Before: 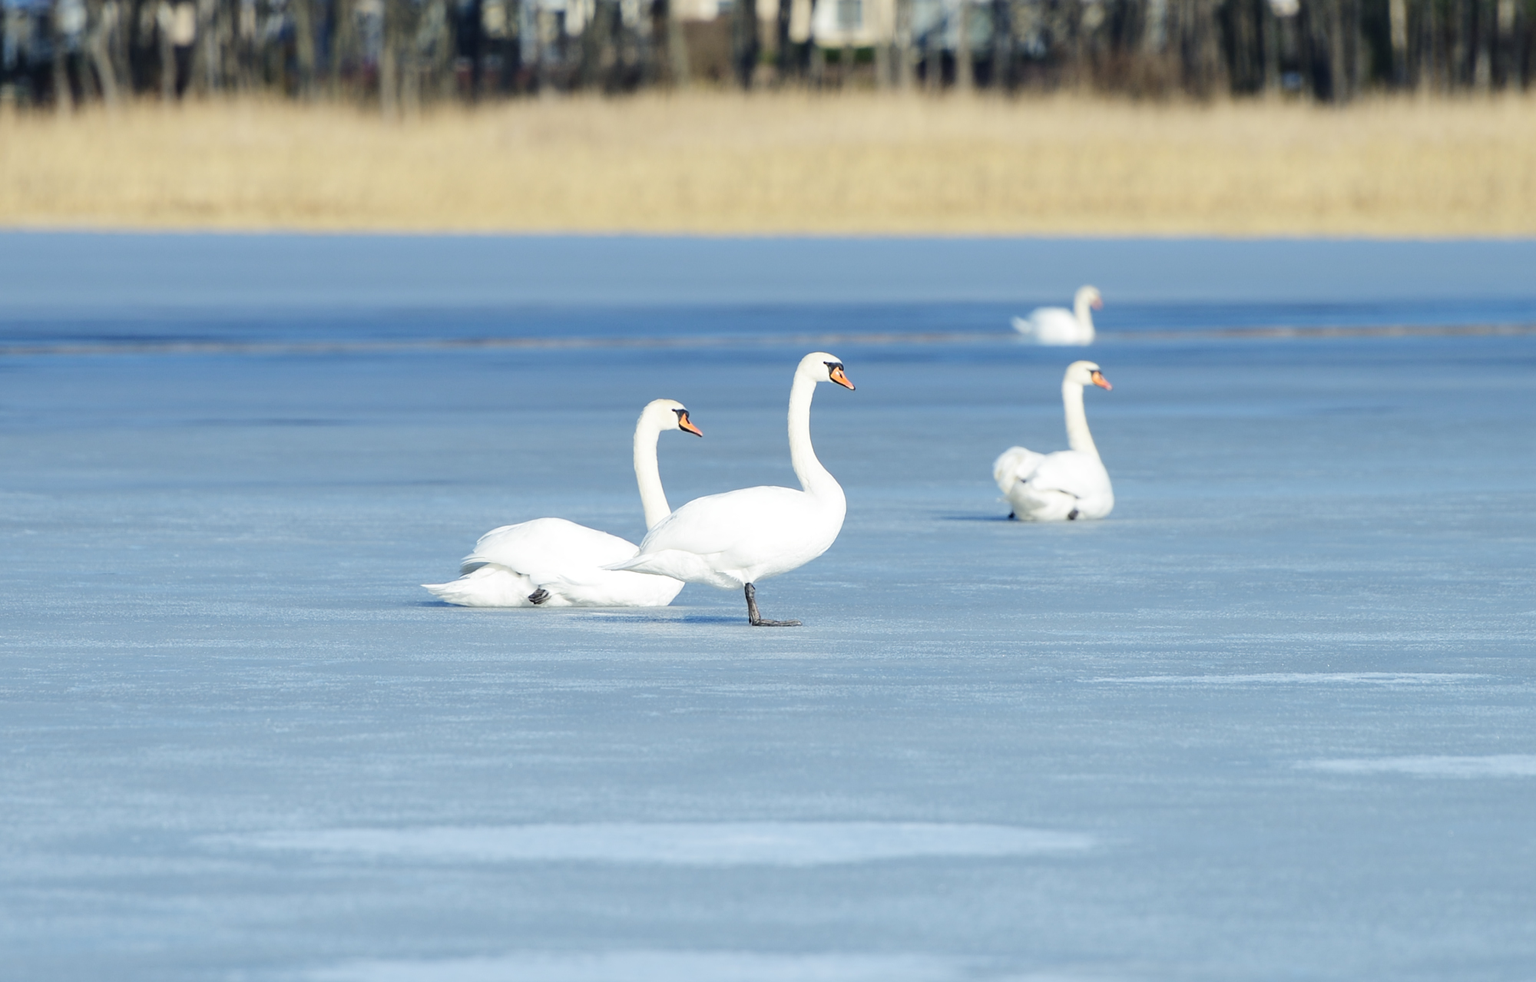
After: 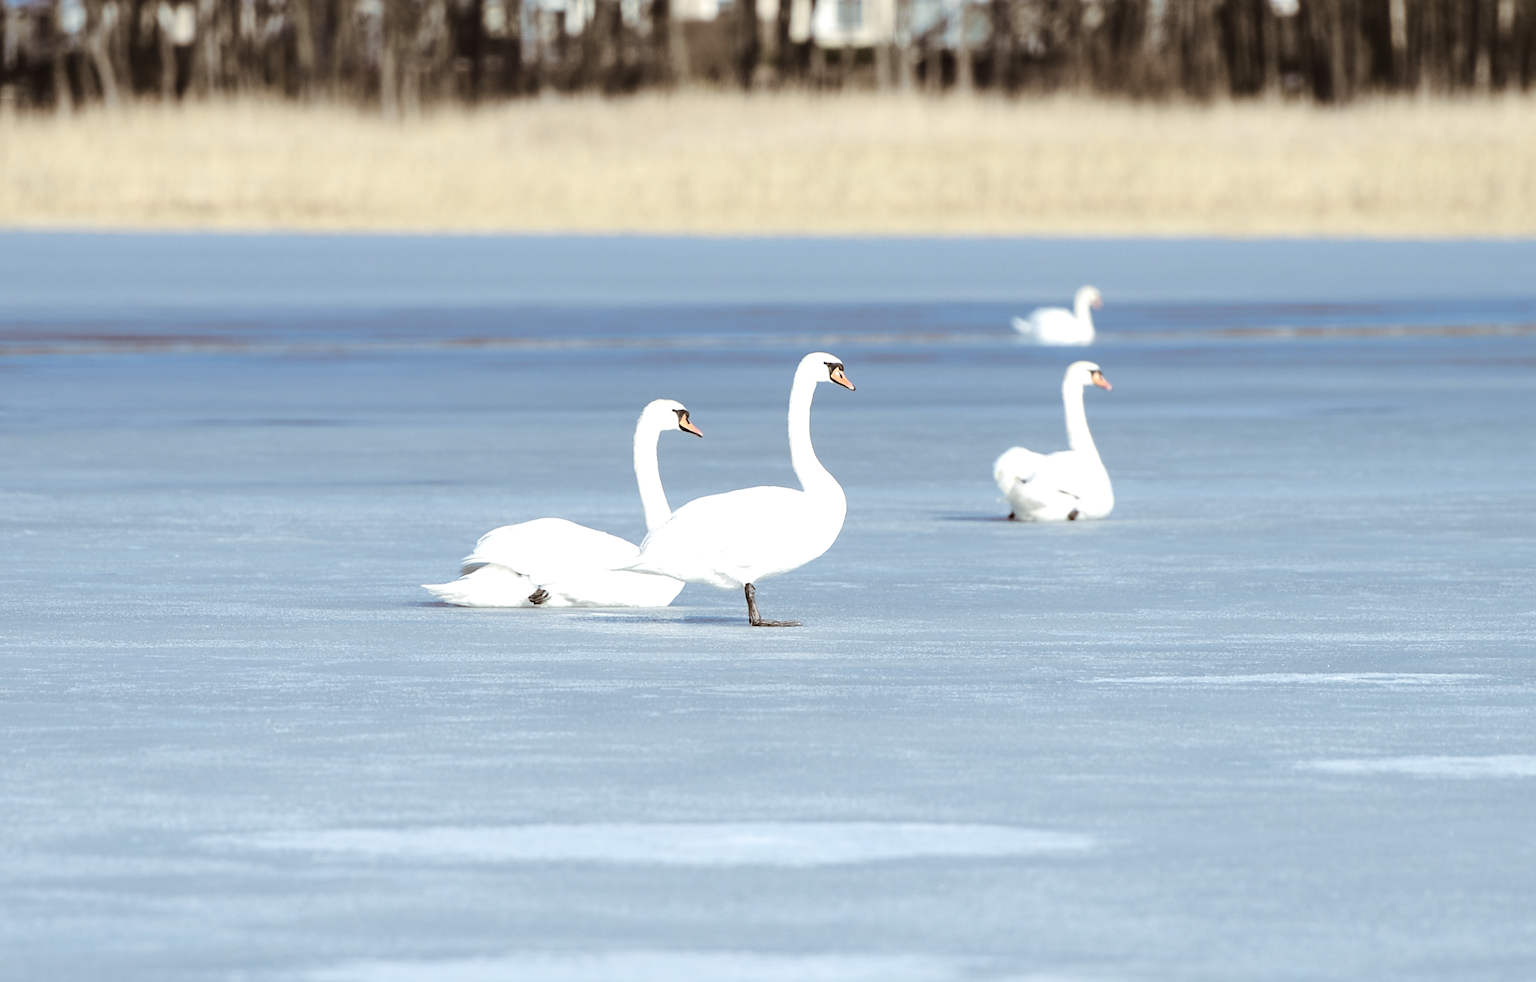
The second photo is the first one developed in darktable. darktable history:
color balance: input saturation 100.43%, contrast fulcrum 14.22%, output saturation 70.41%
tone equalizer: -8 EV -0.417 EV, -7 EV -0.389 EV, -6 EV -0.333 EV, -5 EV -0.222 EV, -3 EV 0.222 EV, -2 EV 0.333 EV, -1 EV 0.389 EV, +0 EV 0.417 EV, edges refinement/feathering 500, mask exposure compensation -1.57 EV, preserve details no
split-toning: shadows › hue 32.4°, shadows › saturation 0.51, highlights › hue 180°, highlights › saturation 0, balance -60.17, compress 55.19%
